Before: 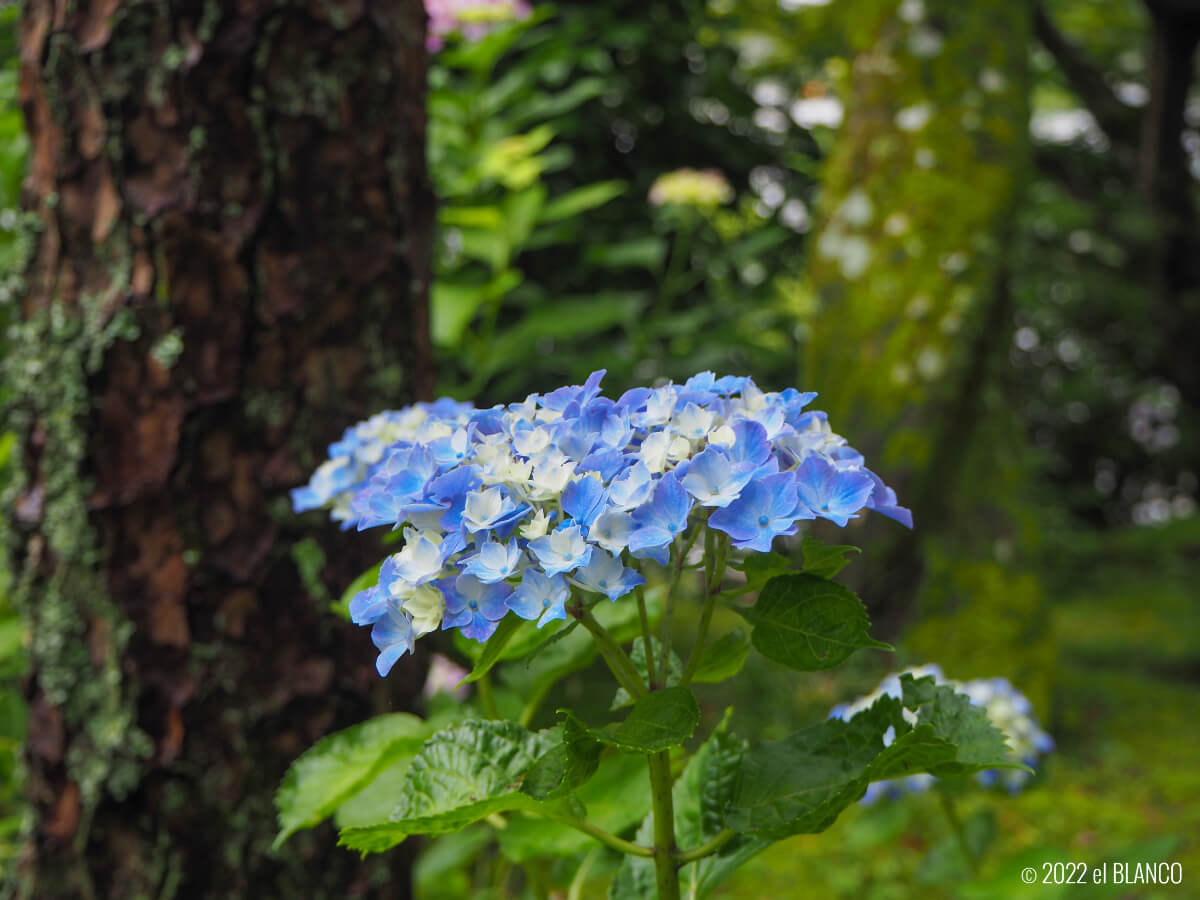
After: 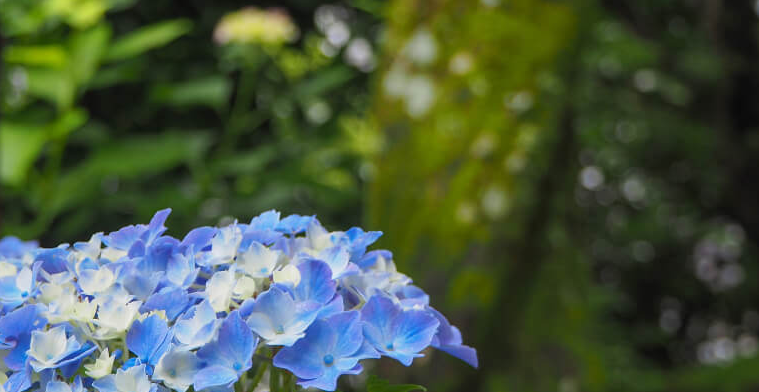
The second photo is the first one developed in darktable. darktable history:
crop: left 36.251%, top 17.904%, right 0.437%, bottom 38.445%
